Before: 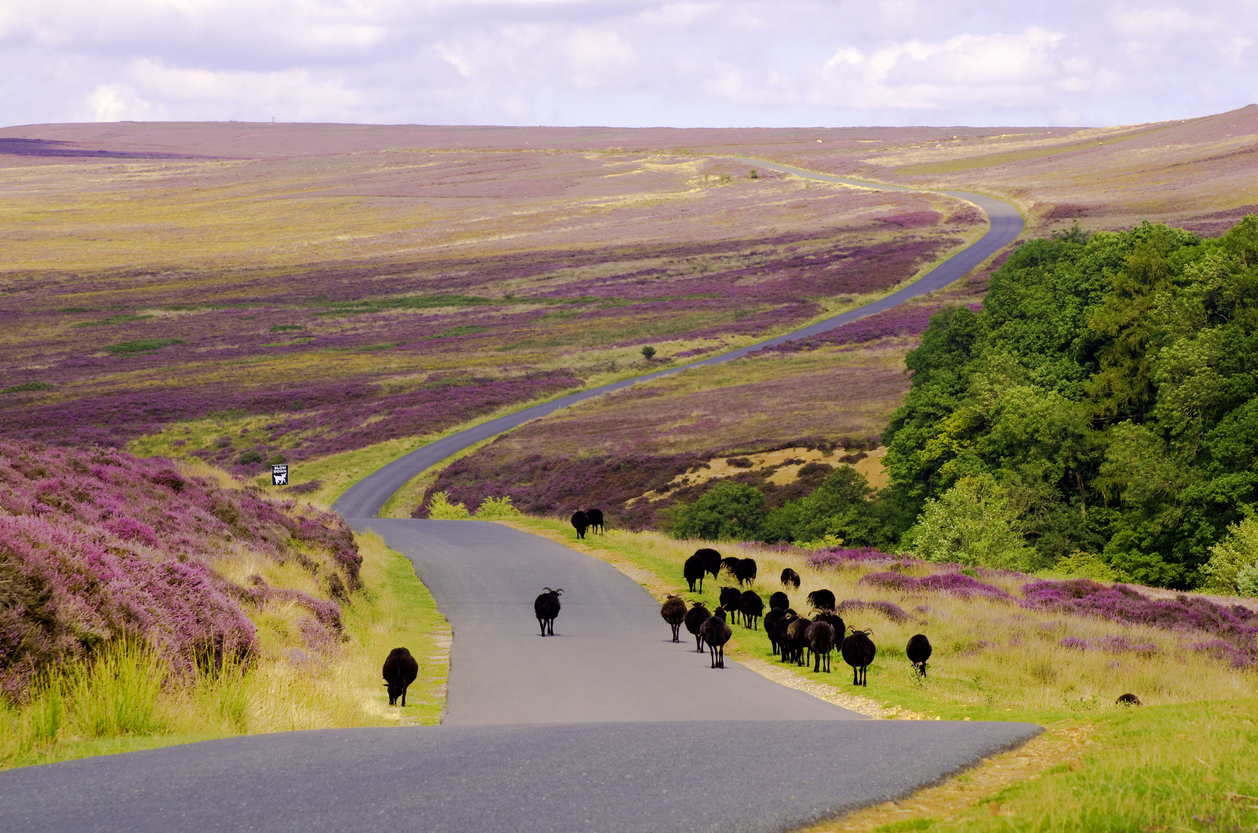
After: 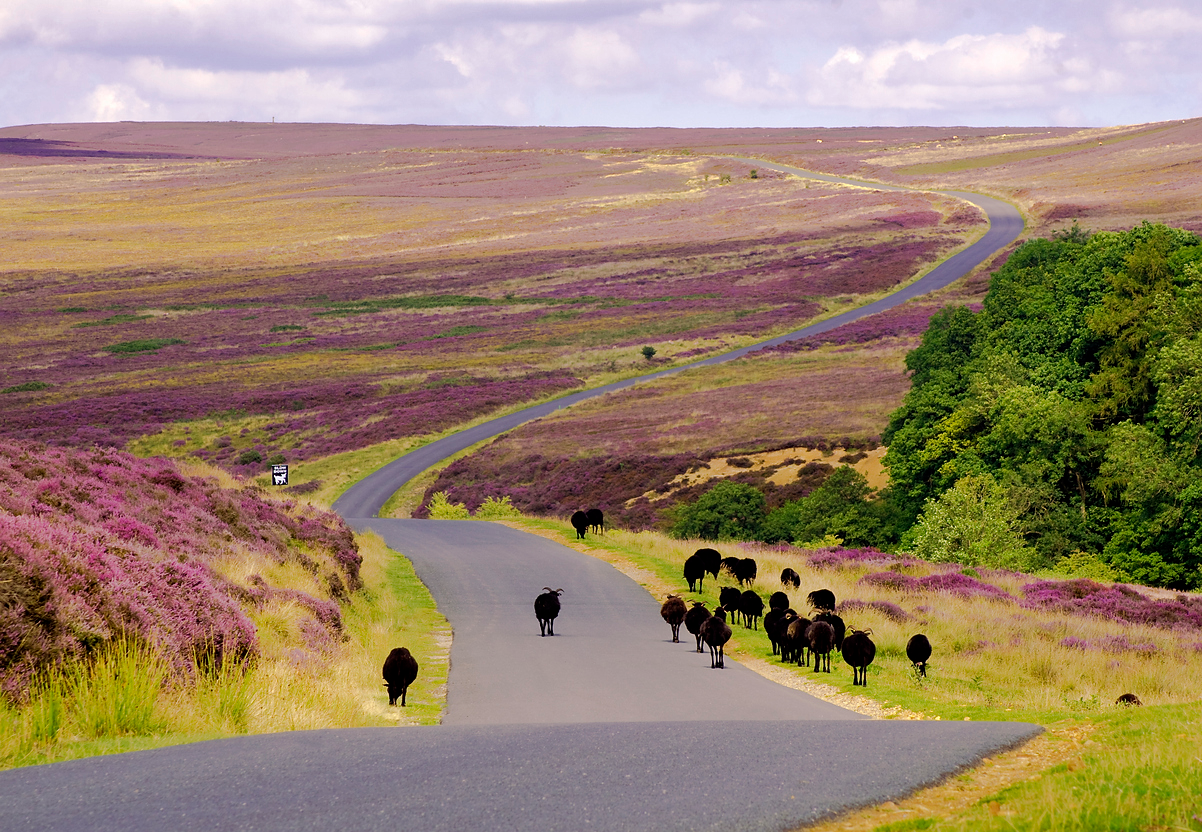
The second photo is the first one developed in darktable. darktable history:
contrast brightness saturation: saturation -0.047
crop: right 4.435%, bottom 0.036%
sharpen: radius 1.045, threshold 0.965
shadows and highlights: low approximation 0.01, soften with gaussian
